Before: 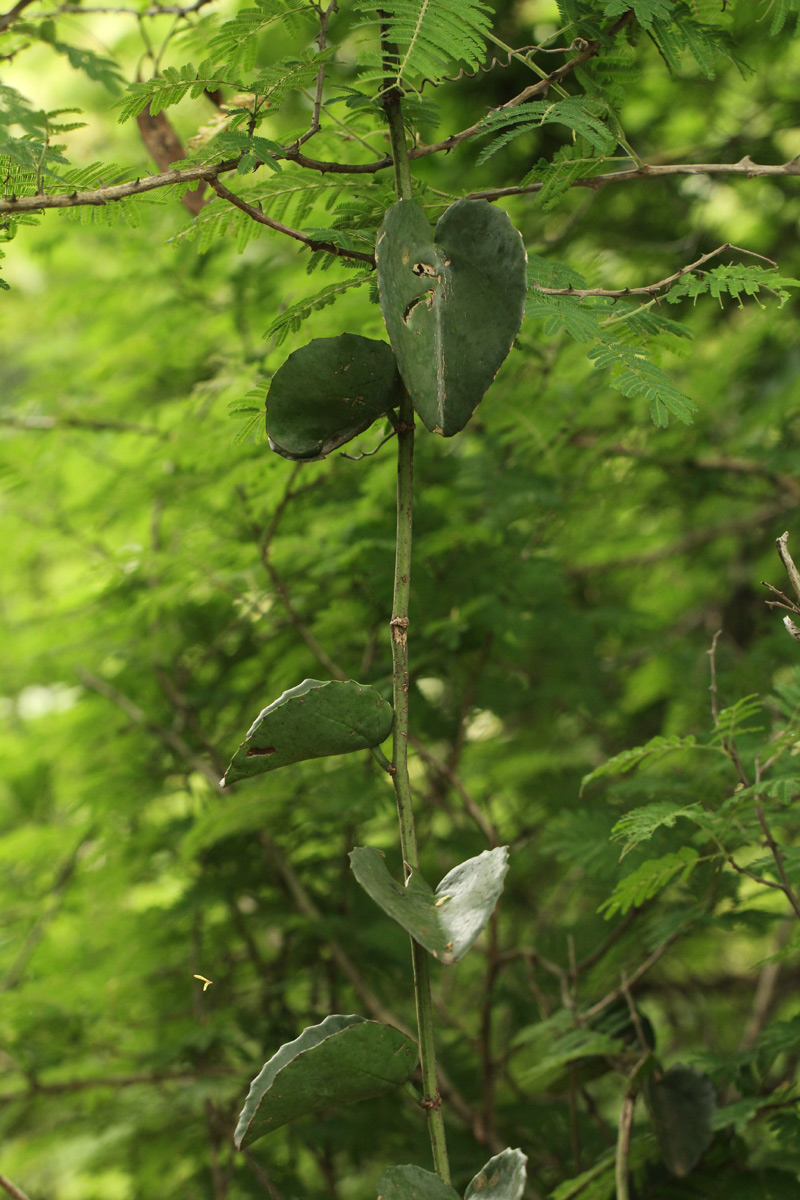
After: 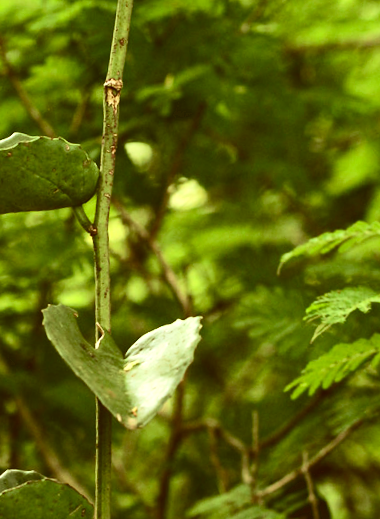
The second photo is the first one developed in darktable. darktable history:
exposure: exposure 0.766 EV, compensate highlight preservation false
contrast brightness saturation: contrast 0.28
crop: left 37.221%, top 45.169%, right 20.63%, bottom 13.777%
rotate and perspective: rotation 5.12°, automatic cropping off
color correction: highlights a* -5.94, highlights b* 9.48, shadows a* 10.12, shadows b* 23.94
velvia: on, module defaults
